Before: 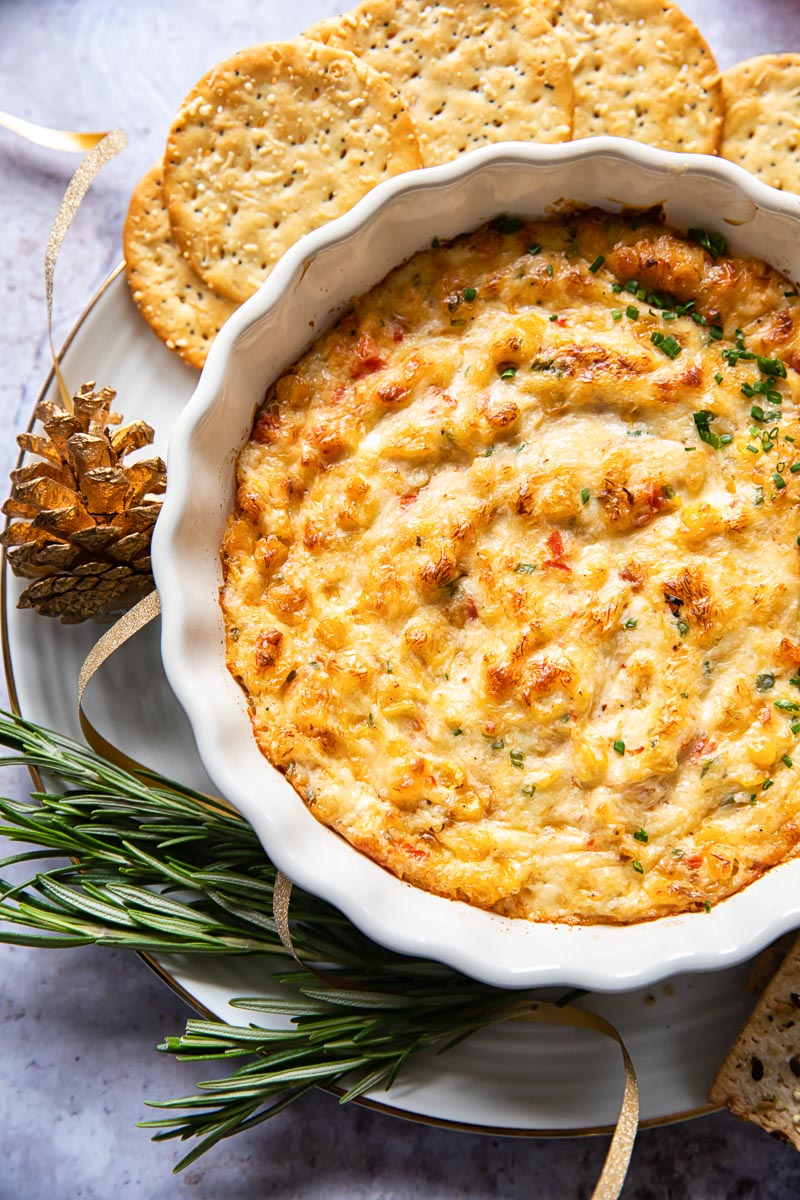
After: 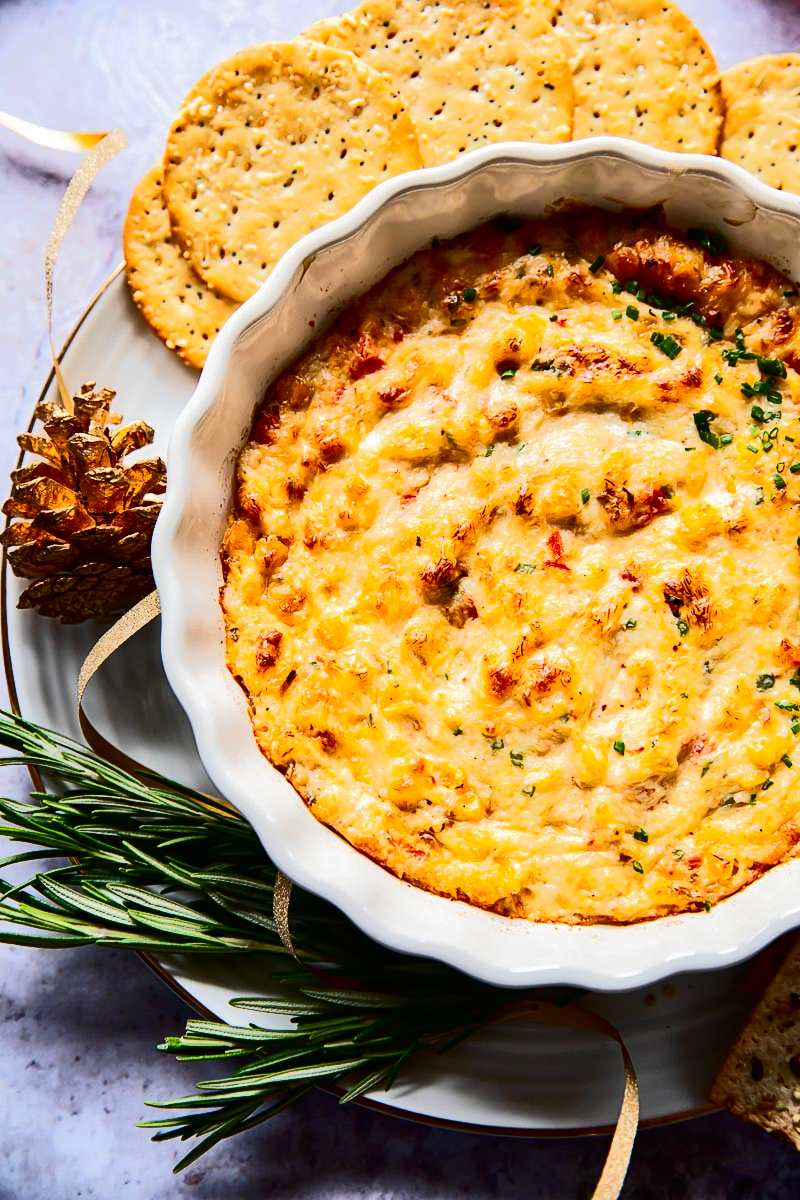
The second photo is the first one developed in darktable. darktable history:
tone curve: curves: ch0 [(0, 0) (0.003, 0.005) (0.011, 0.007) (0.025, 0.009) (0.044, 0.013) (0.069, 0.017) (0.1, 0.02) (0.136, 0.029) (0.177, 0.052) (0.224, 0.086) (0.277, 0.129) (0.335, 0.188) (0.399, 0.256) (0.468, 0.361) (0.543, 0.526) (0.623, 0.696) (0.709, 0.784) (0.801, 0.85) (0.898, 0.882) (1, 1)], color space Lab, independent channels, preserve colors none
color zones: curves: ch1 [(0, 0.153) (0.143, 0.15) (0.286, 0.151) (0.429, 0.152) (0.571, 0.152) (0.714, 0.151) (0.857, 0.151) (1, 0.153)], mix -131.98%
